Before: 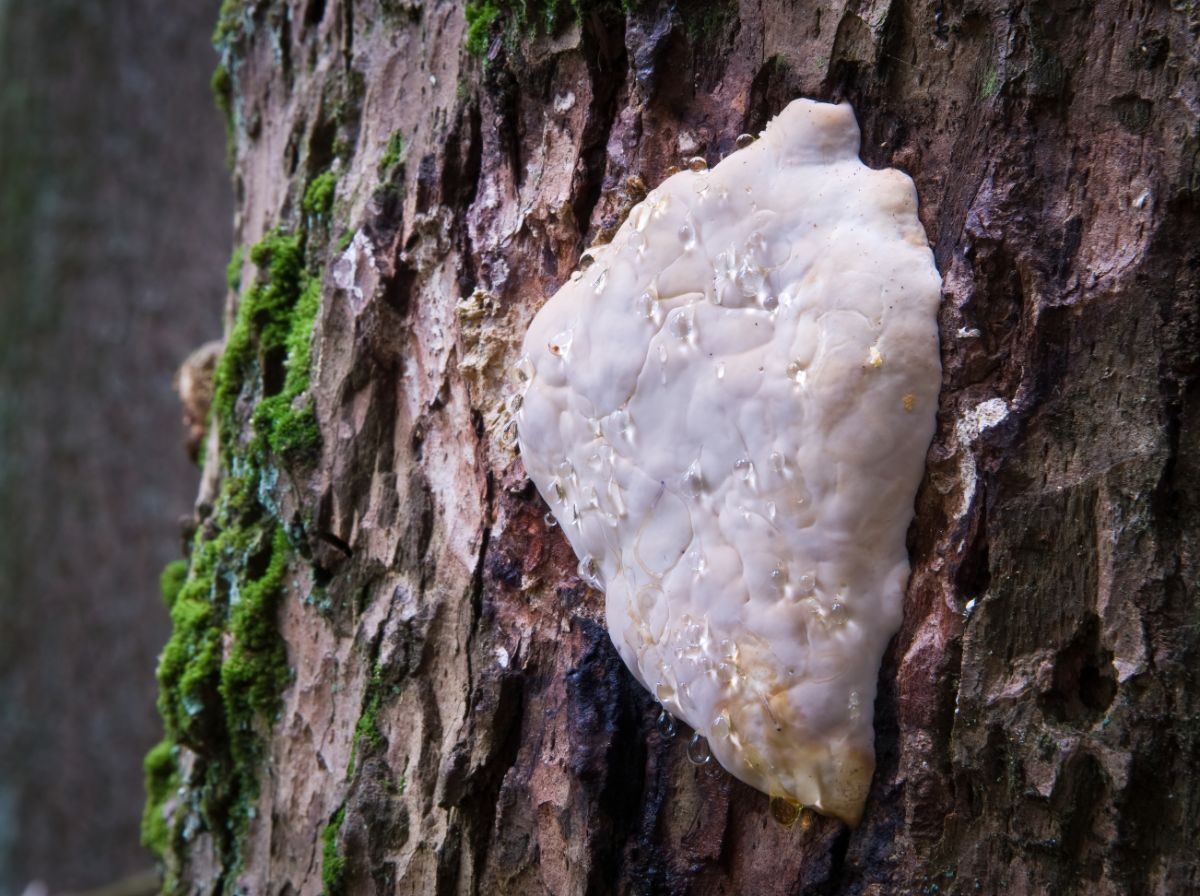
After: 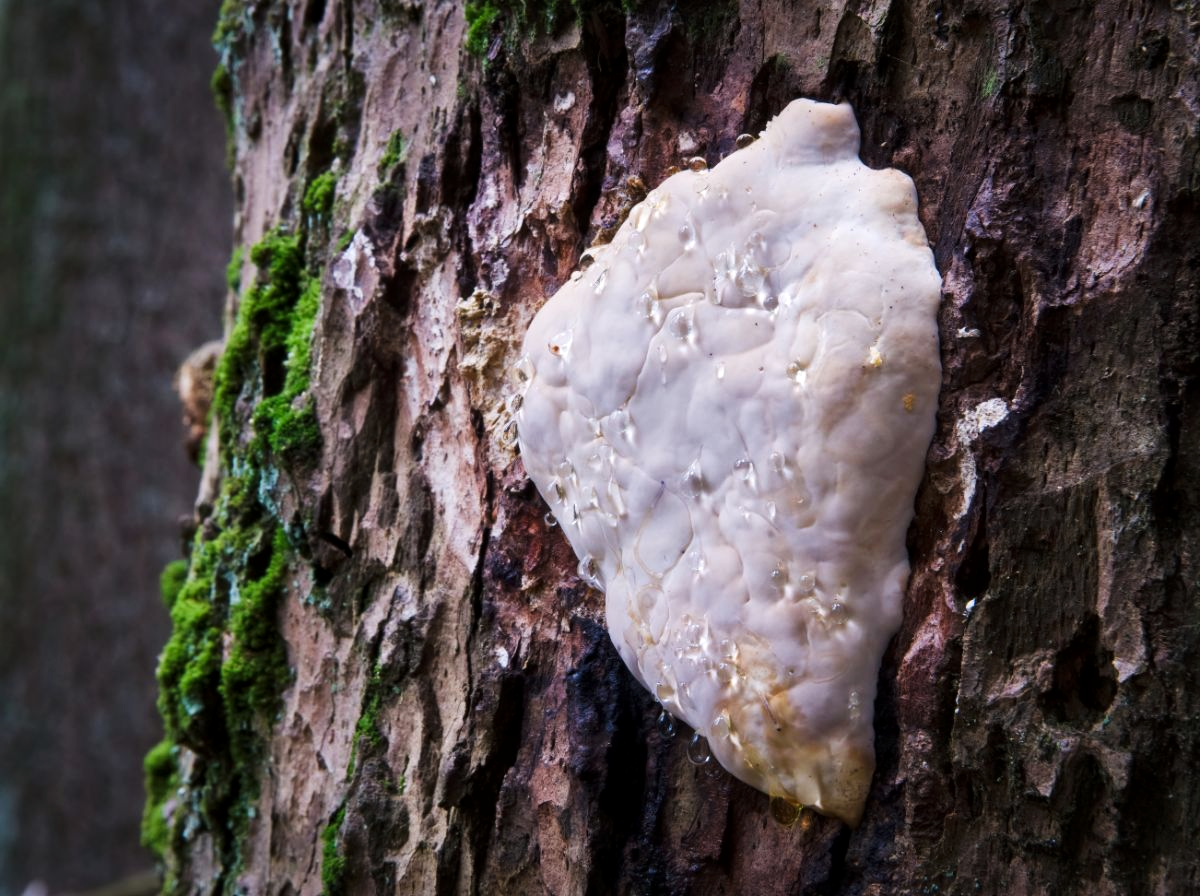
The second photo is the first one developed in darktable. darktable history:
tone curve: curves: ch0 [(0, 0) (0.227, 0.17) (0.766, 0.774) (1, 1)]; ch1 [(0, 0) (0.114, 0.127) (0.437, 0.452) (0.498, 0.495) (0.579, 0.576) (1, 1)]; ch2 [(0, 0) (0.233, 0.259) (0.493, 0.492) (0.568, 0.579) (1, 1)], preserve colors none
local contrast: mode bilateral grid, contrast 20, coarseness 51, detail 120%, midtone range 0.2
